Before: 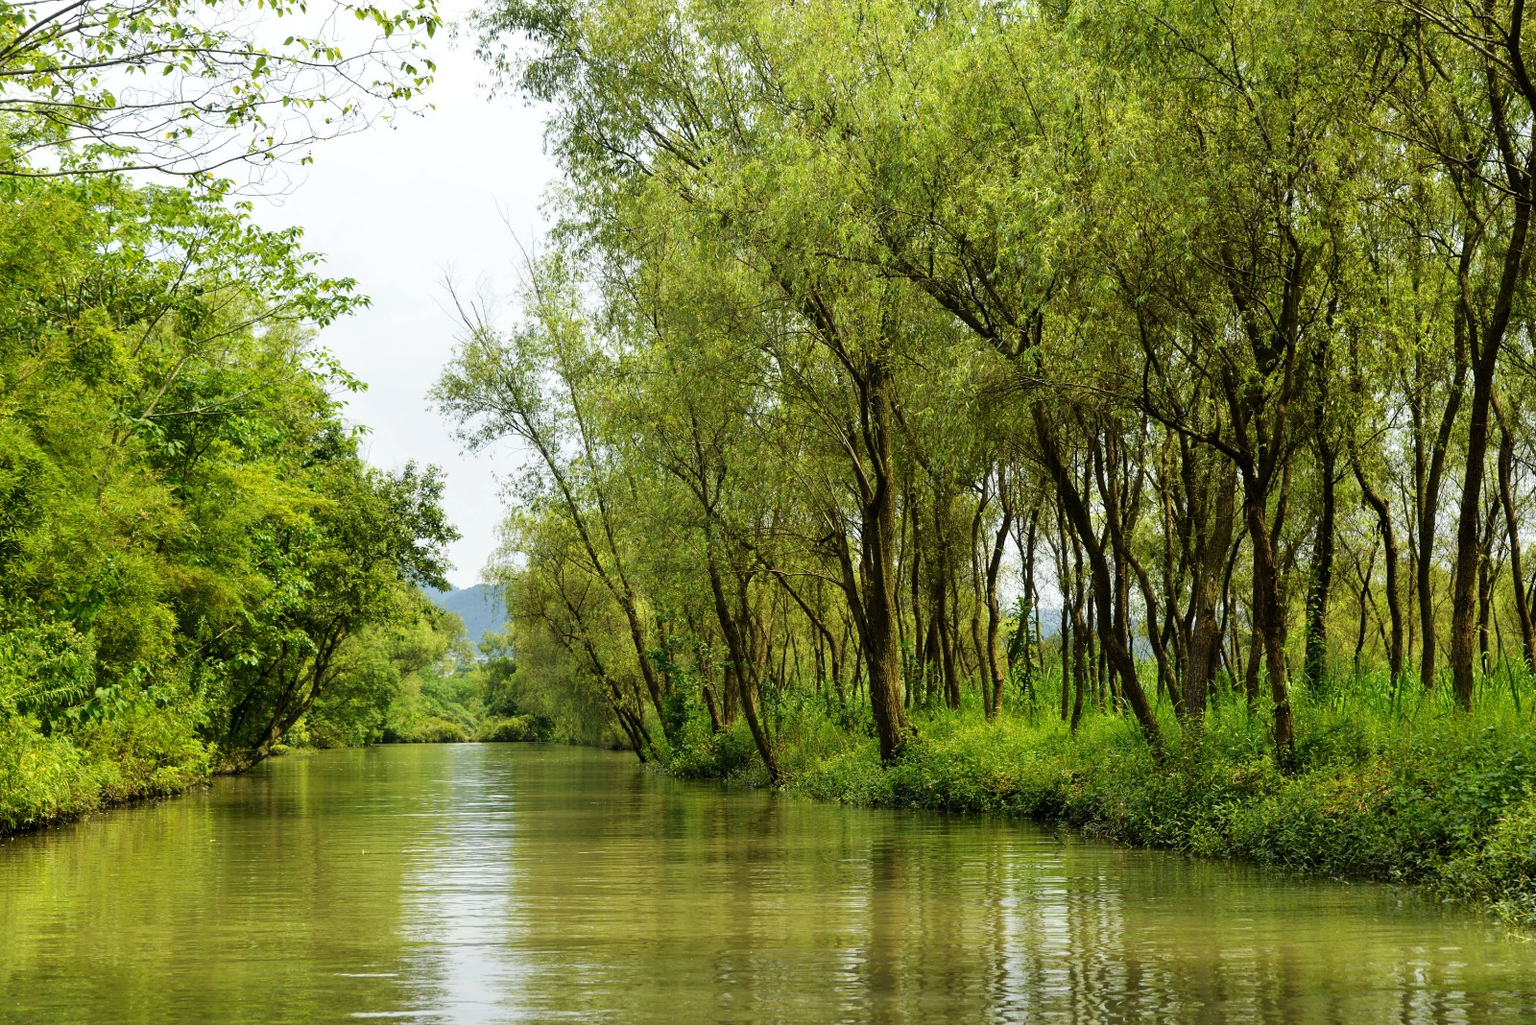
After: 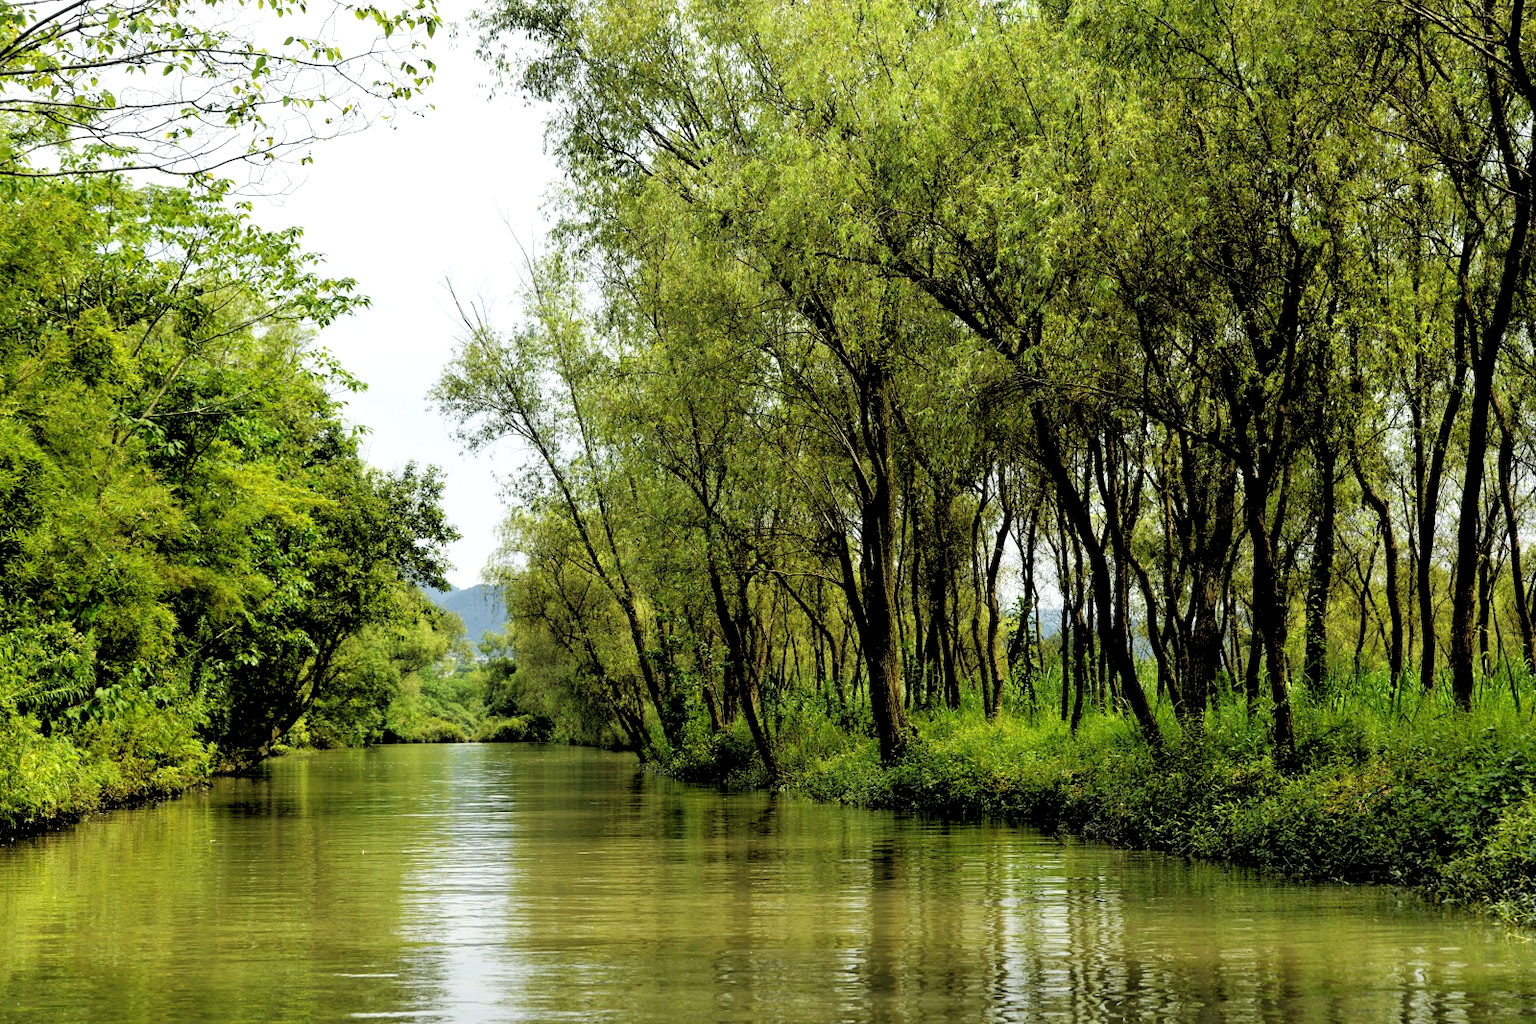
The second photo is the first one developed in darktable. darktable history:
rgb levels: levels [[0.034, 0.472, 0.904], [0, 0.5, 1], [0, 0.5, 1]]
crop: bottom 0.071%
